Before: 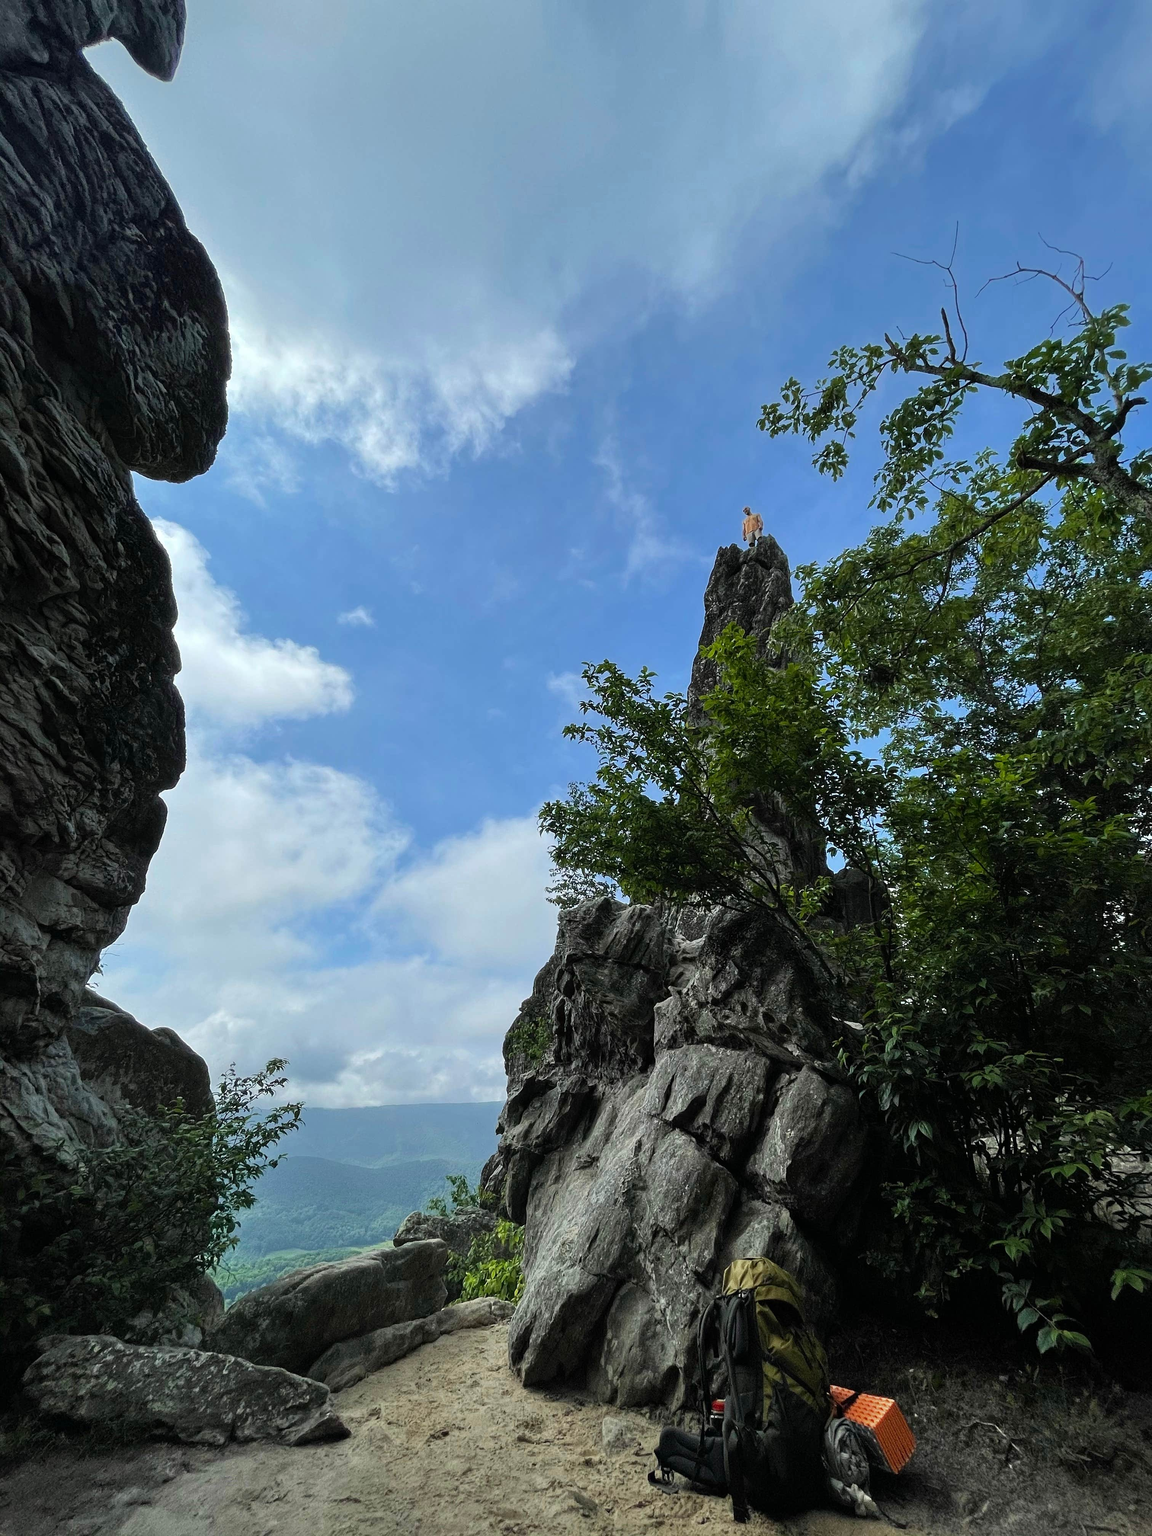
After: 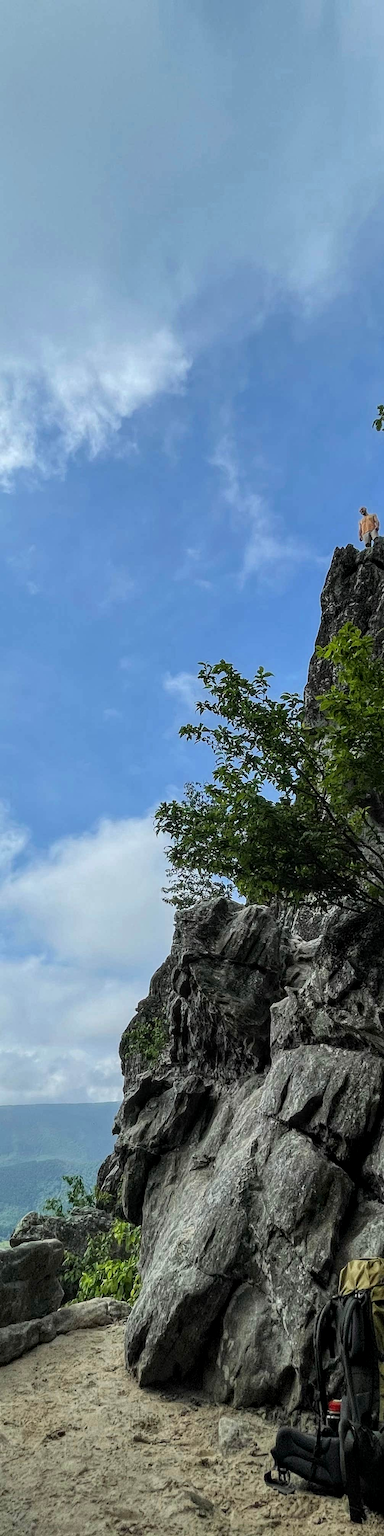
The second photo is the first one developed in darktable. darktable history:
crop: left 33.34%, right 33.269%
local contrast: on, module defaults
